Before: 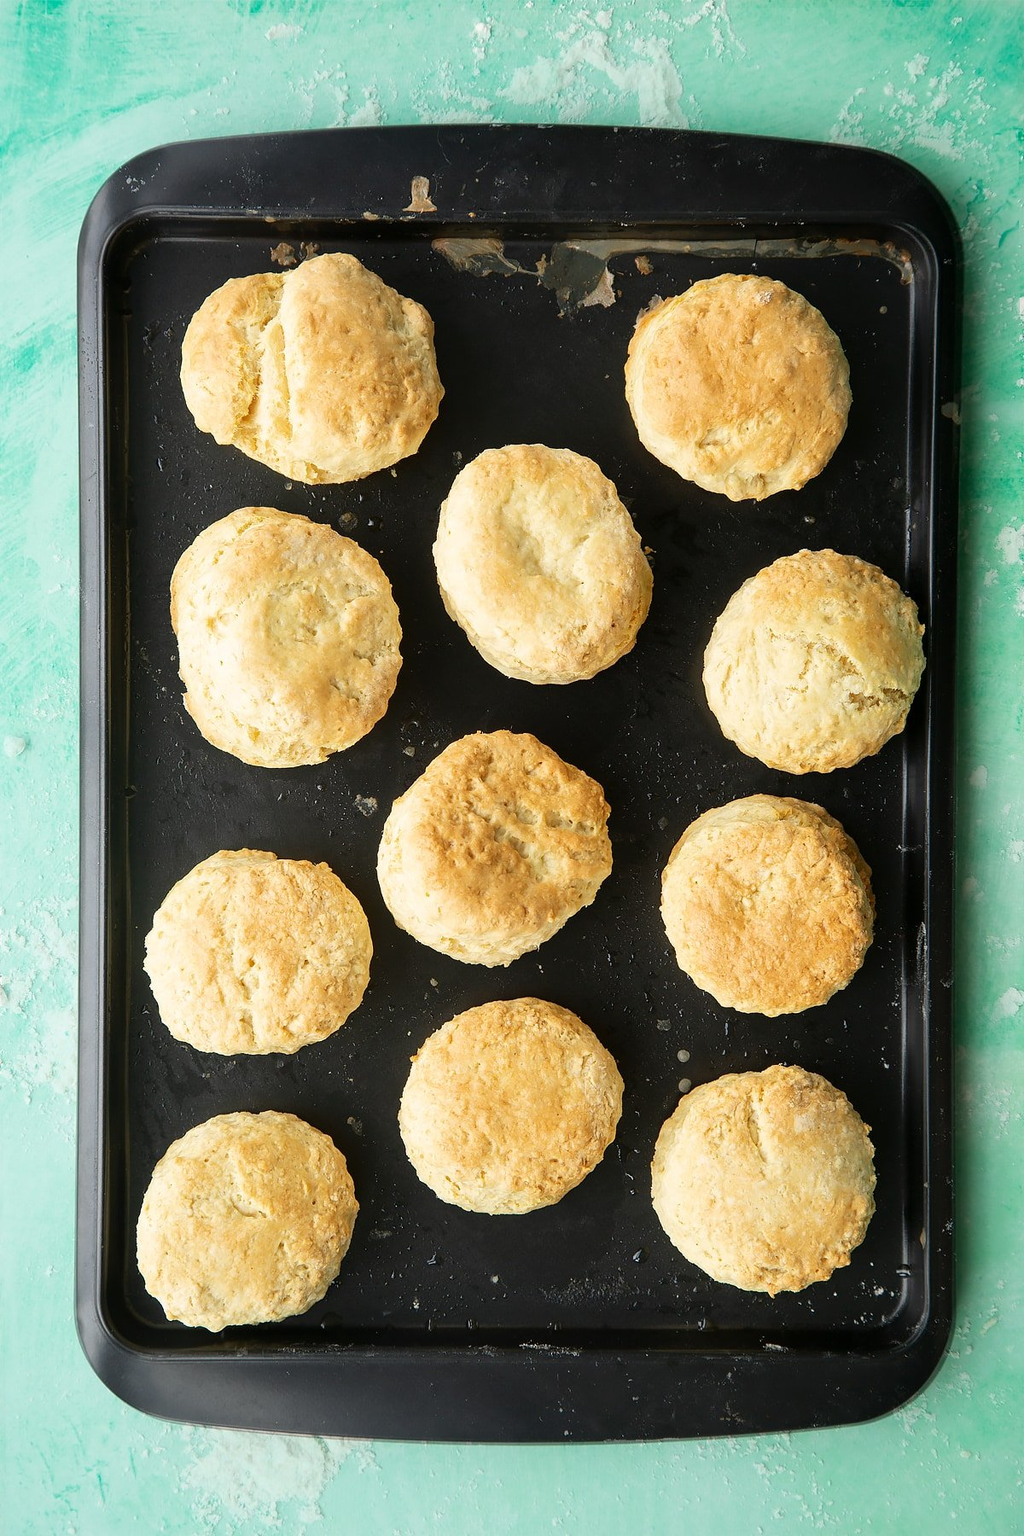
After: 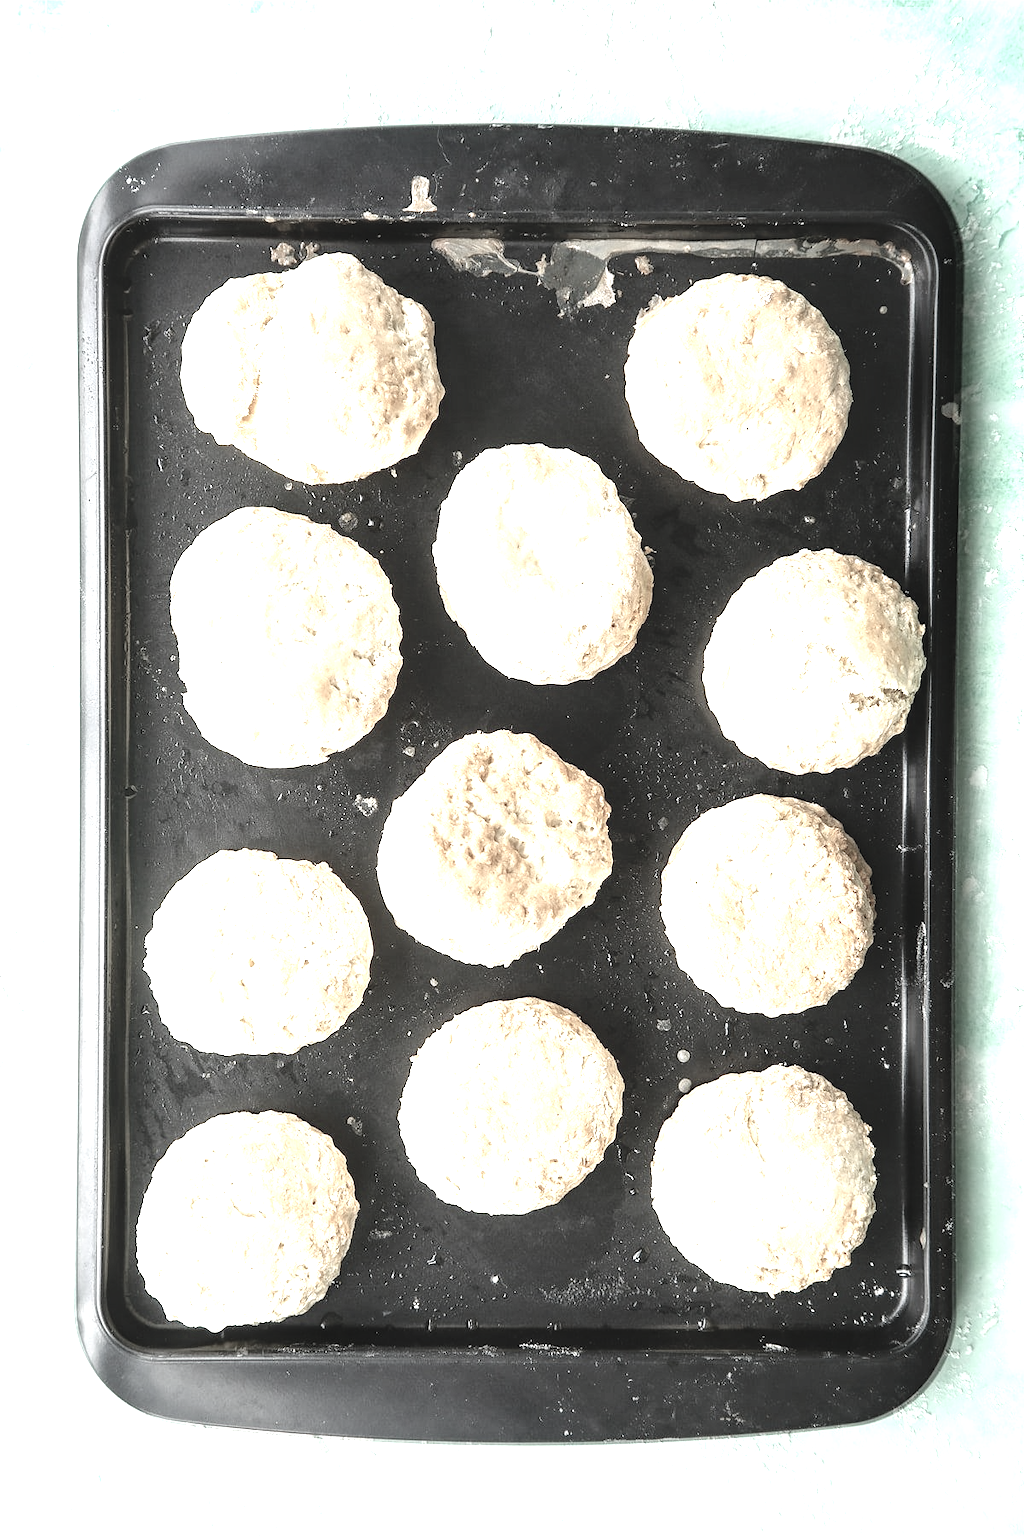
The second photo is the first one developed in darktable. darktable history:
color zones: curves: ch1 [(0, 0.153) (0.143, 0.15) (0.286, 0.151) (0.429, 0.152) (0.571, 0.152) (0.714, 0.151) (0.857, 0.151) (1, 0.153)]
exposure: black level correction 0, exposure 0.702 EV, compensate highlight preservation false
local contrast: detail 130%
levels: levels [0, 0.478, 1]
tone equalizer: -8 EV -0.71 EV, -7 EV -0.721 EV, -6 EV -0.586 EV, -5 EV -0.42 EV, -3 EV 0.375 EV, -2 EV 0.6 EV, -1 EV 0.678 EV, +0 EV 0.778 EV
